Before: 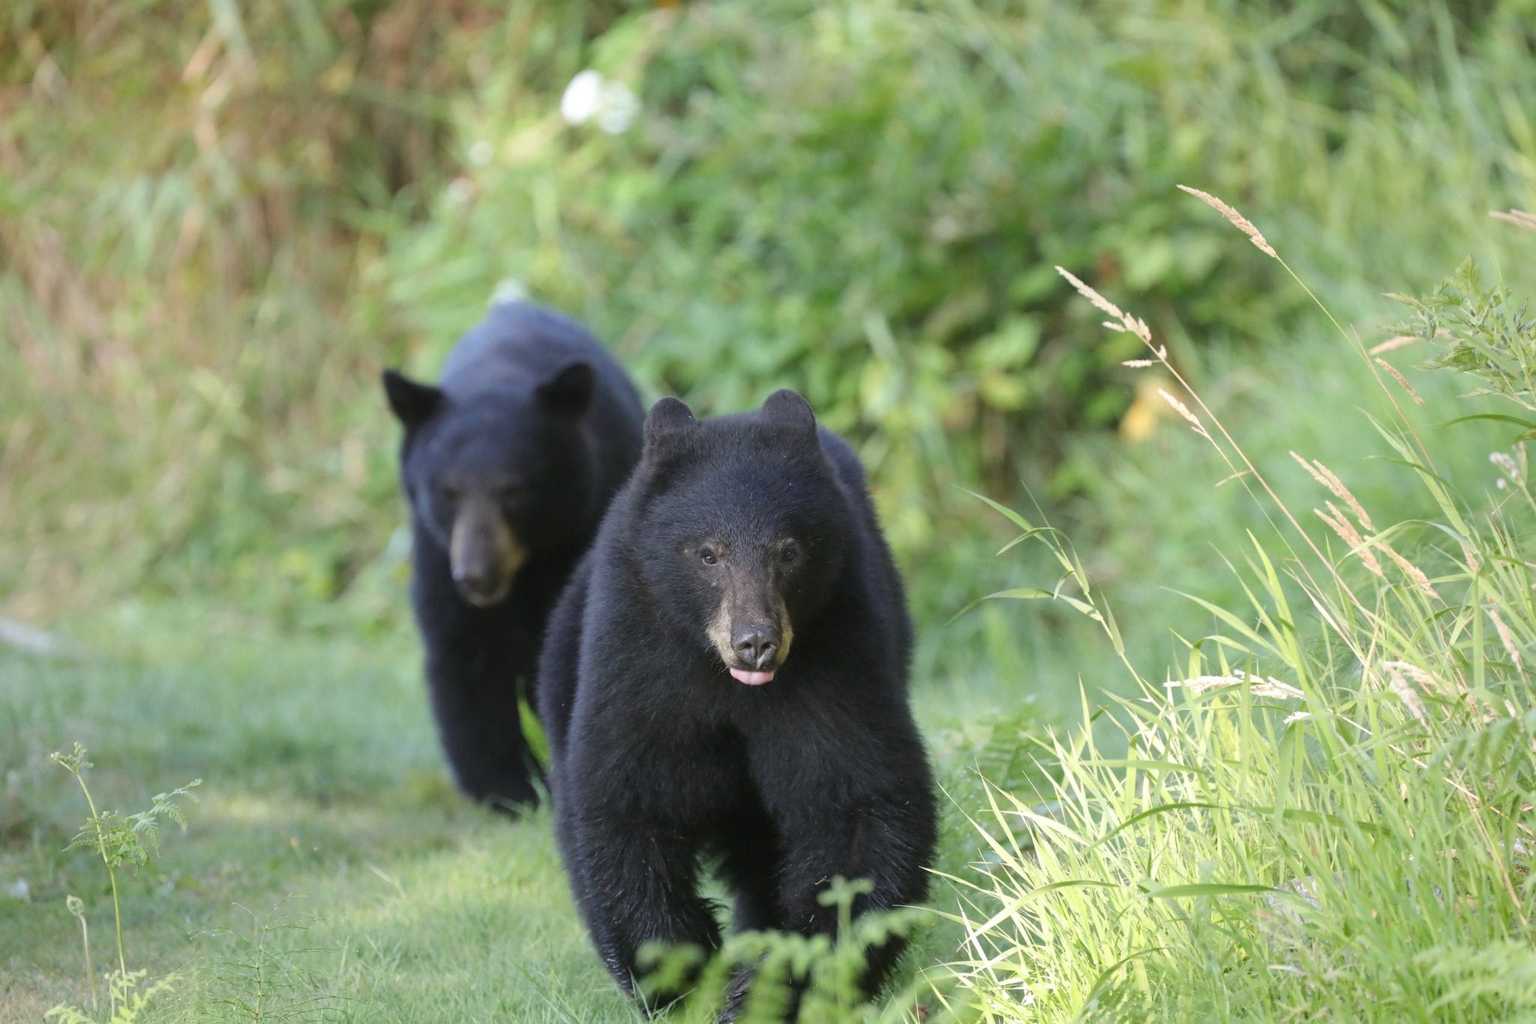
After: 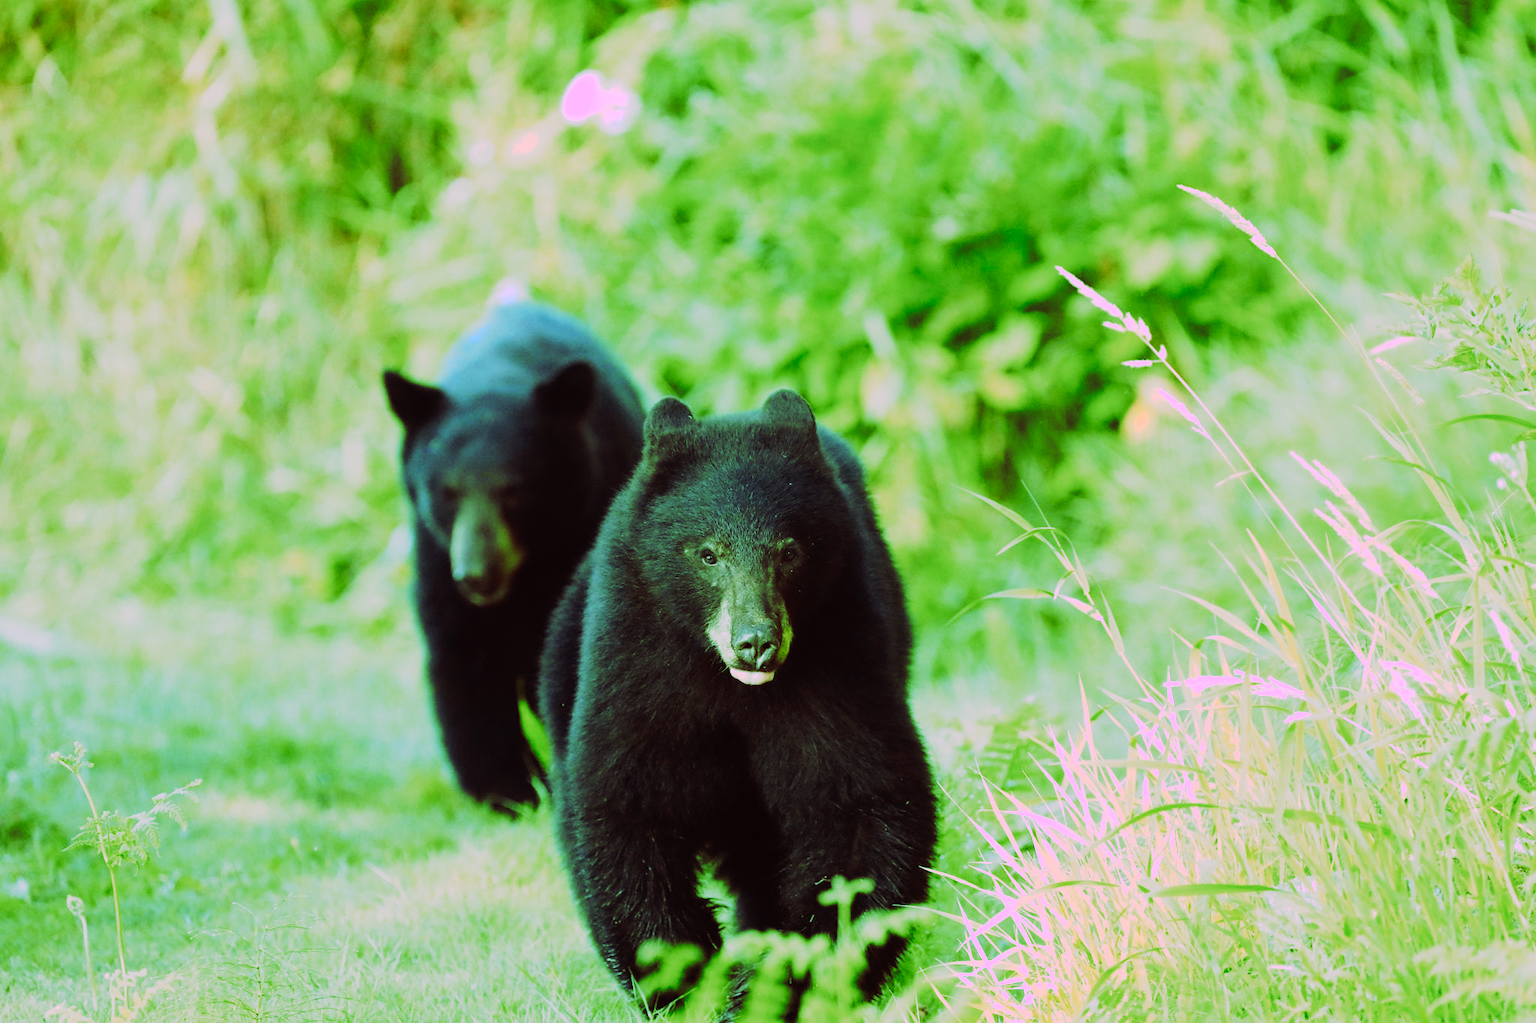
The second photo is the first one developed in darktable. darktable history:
tone curve: curves: ch0 [(0, 0) (0.003, 0.001) (0.011, 0.005) (0.025, 0.009) (0.044, 0.014) (0.069, 0.019) (0.1, 0.028) (0.136, 0.039) (0.177, 0.073) (0.224, 0.134) (0.277, 0.218) (0.335, 0.343) (0.399, 0.488) (0.468, 0.608) (0.543, 0.699) (0.623, 0.773) (0.709, 0.819) (0.801, 0.852) (0.898, 0.874) (1, 1)], preserve colors none
color look up table: target L [85.8, 86.8, 84, 66.16, 64.54, 68.74, 61.53, 60.9, 62.06, 61.25, 53.67, 49.23, 41.34, 26.59, 202.69, 90.28, 78.49, 76.47, 72.28, 50.87, 60.27, 47.13, 44.51, 31.8, 32.66, 6.684, 91.59, 84.73, 70.21, 60.66, 67.96, 58.52, 48.16, 43.45, 35.97, 36.48, 38.2, 28.99, 29.15, 21.08, 19.88, 88.81, 64.67, 65.07, 66.83, 55.68, 49.42, 35.95, 4.363], target a [45.12, 46.02, 32.38, -42.65, -33.55, -31.93, -57.49, -51.68, -33.12, -38.35, -45.62, -32.9, -22.8, -15.98, 0, 44.23, 25.16, 28.64, 38.48, 50.19, -11.6, 63.25, -7.093, 9.263, 27.47, 25.6, 46.87, 64.66, -18.08, 91.61, 63.79, -9.134, 14.16, 39.57, 53, 37.62, 14.01, -1.915, 46.01, 25.16, 26.19, 46.13, -31.67, -28.45, -18.34, -20.78, -25.81, -3.808, 1.251], target b [-36.36, 60.84, 84.58, 55.87, -66.47, 41.28, 30.68, 19.15, 49.91, 37.96, 37.87, 31.81, 14.42, 18.44, -0.002, -10.77, 76.3, 63.32, 24.65, 39.65, 28.77, 1.052, 28.2, 17.72, 24.8, 9.773, -27.97, -38.05, -2.208, -73.56, -48.29, -81.11, -31.08, -98.84, -117.69, -16.85, -75.54, -1.394, -113.67, -13.7, -34.57, -32.16, -72.53, -65.56, -65.74, -61.29, 1.101, -18.45, -9.711], num patches 49
